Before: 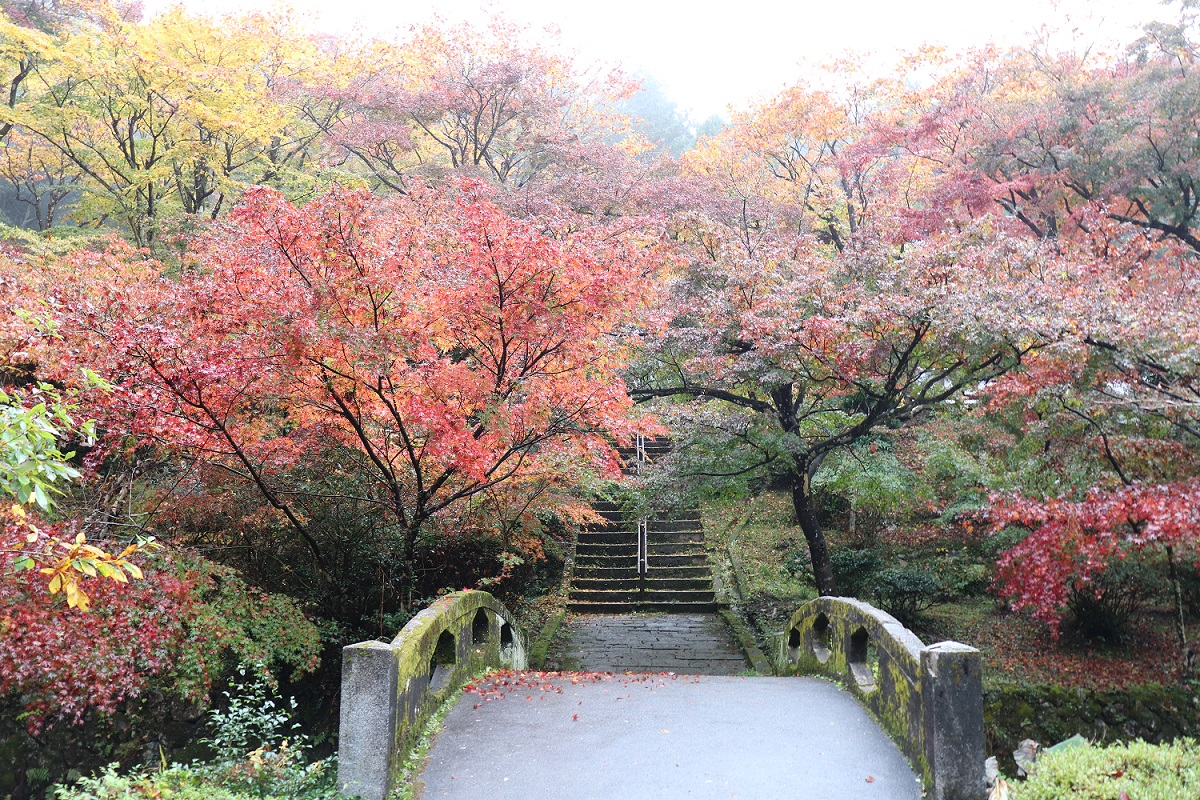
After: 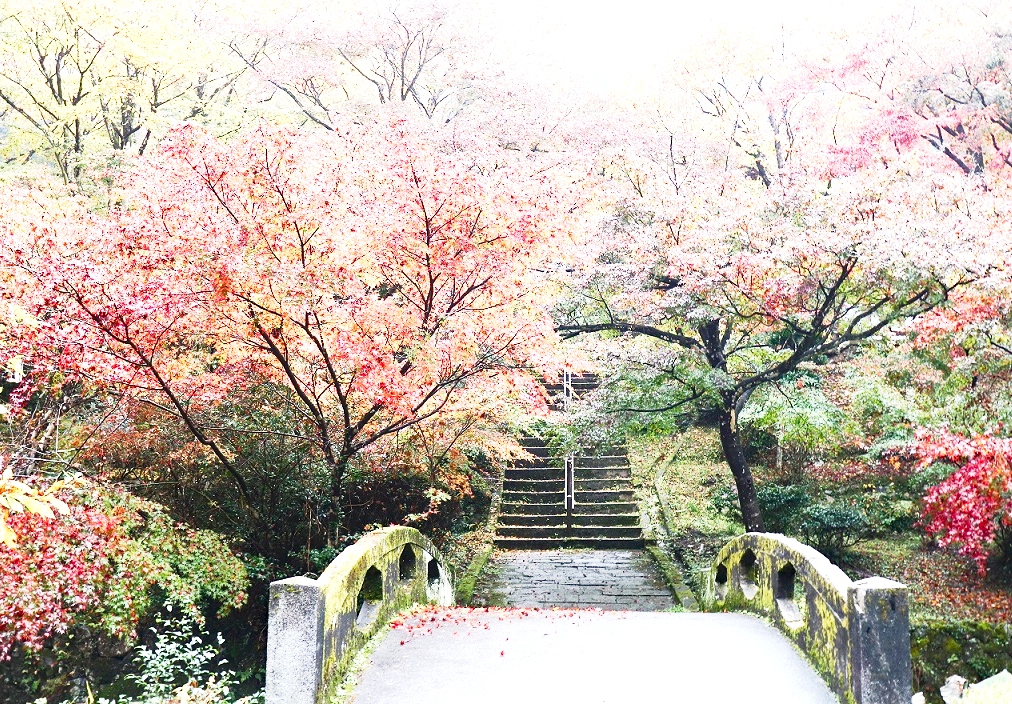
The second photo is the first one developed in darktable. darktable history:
base curve: curves: ch0 [(0, 0) (0.088, 0.125) (0.176, 0.251) (0.354, 0.501) (0.613, 0.749) (1, 0.877)], preserve colors none
exposure: black level correction 0, exposure 1 EV, compensate highlight preservation false
crop: left 6.133%, top 8.077%, right 9.528%, bottom 3.802%
color balance rgb: highlights gain › chroma 1.079%, highlights gain › hue 67.89°, perceptual saturation grading › global saturation 20%, perceptual saturation grading › highlights -25.244%, perceptual saturation grading › shadows 49.512%, perceptual brilliance grading › highlights 14.638%, perceptual brilliance grading › mid-tones -5.768%, perceptual brilliance grading › shadows -26.441%
haze removal: adaptive false
